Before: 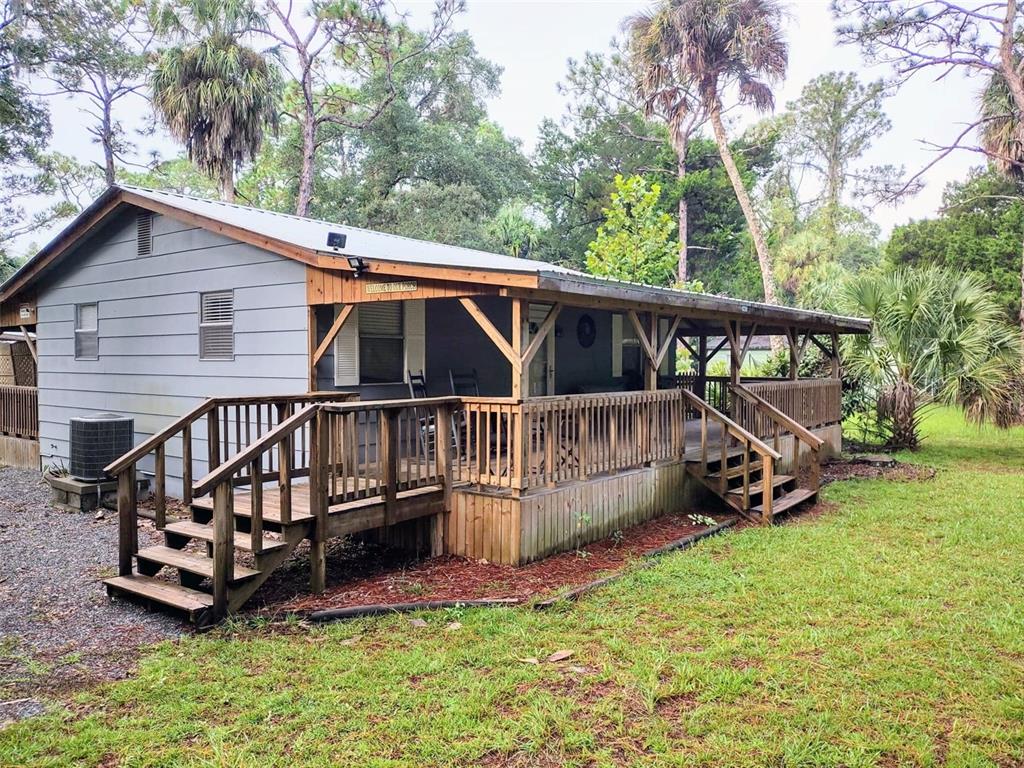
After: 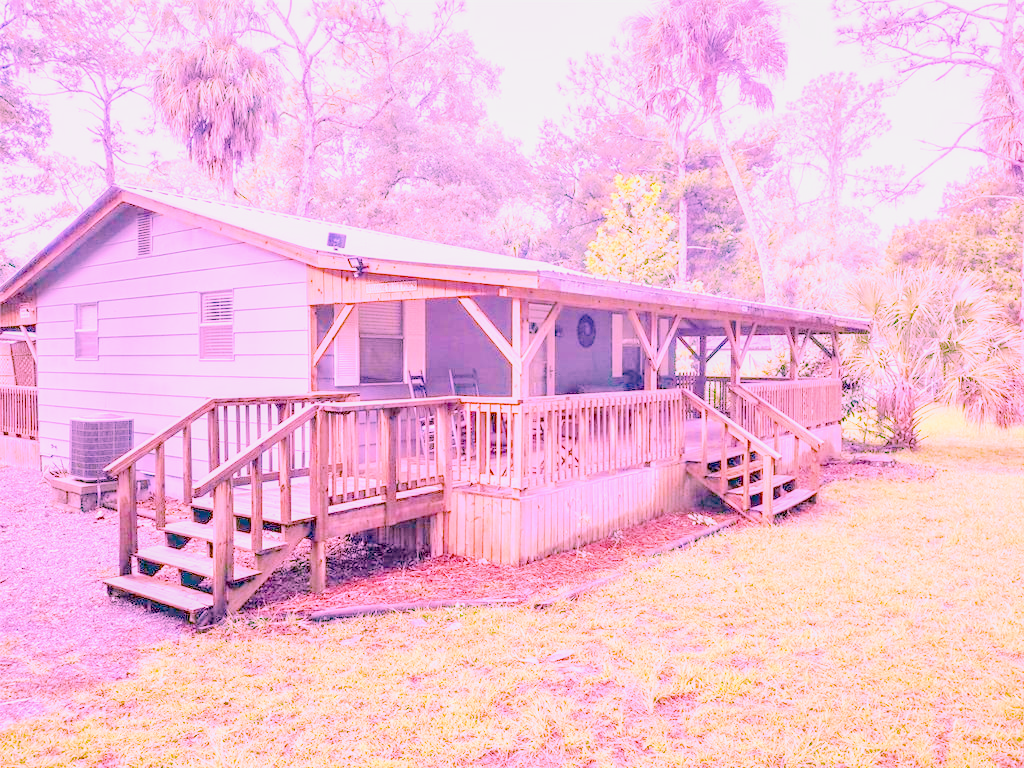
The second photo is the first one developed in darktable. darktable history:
highlight reconstruction: iterations 1, diameter of reconstruction 64 px
local contrast: on, module defaults
color balance rgb: perceptual saturation grading › global saturation 25%, global vibrance 10%
tone equalizer: on, module defaults
white balance: red 2.081, blue 1.774
filmic rgb: black relative exposure -8.42 EV, white relative exposure 4.68 EV, hardness 3.82, color science v6 (2022)
exposure: black level correction -0.001, exposure 0.9 EV, compensate exposure bias true, compensate highlight preservation false
